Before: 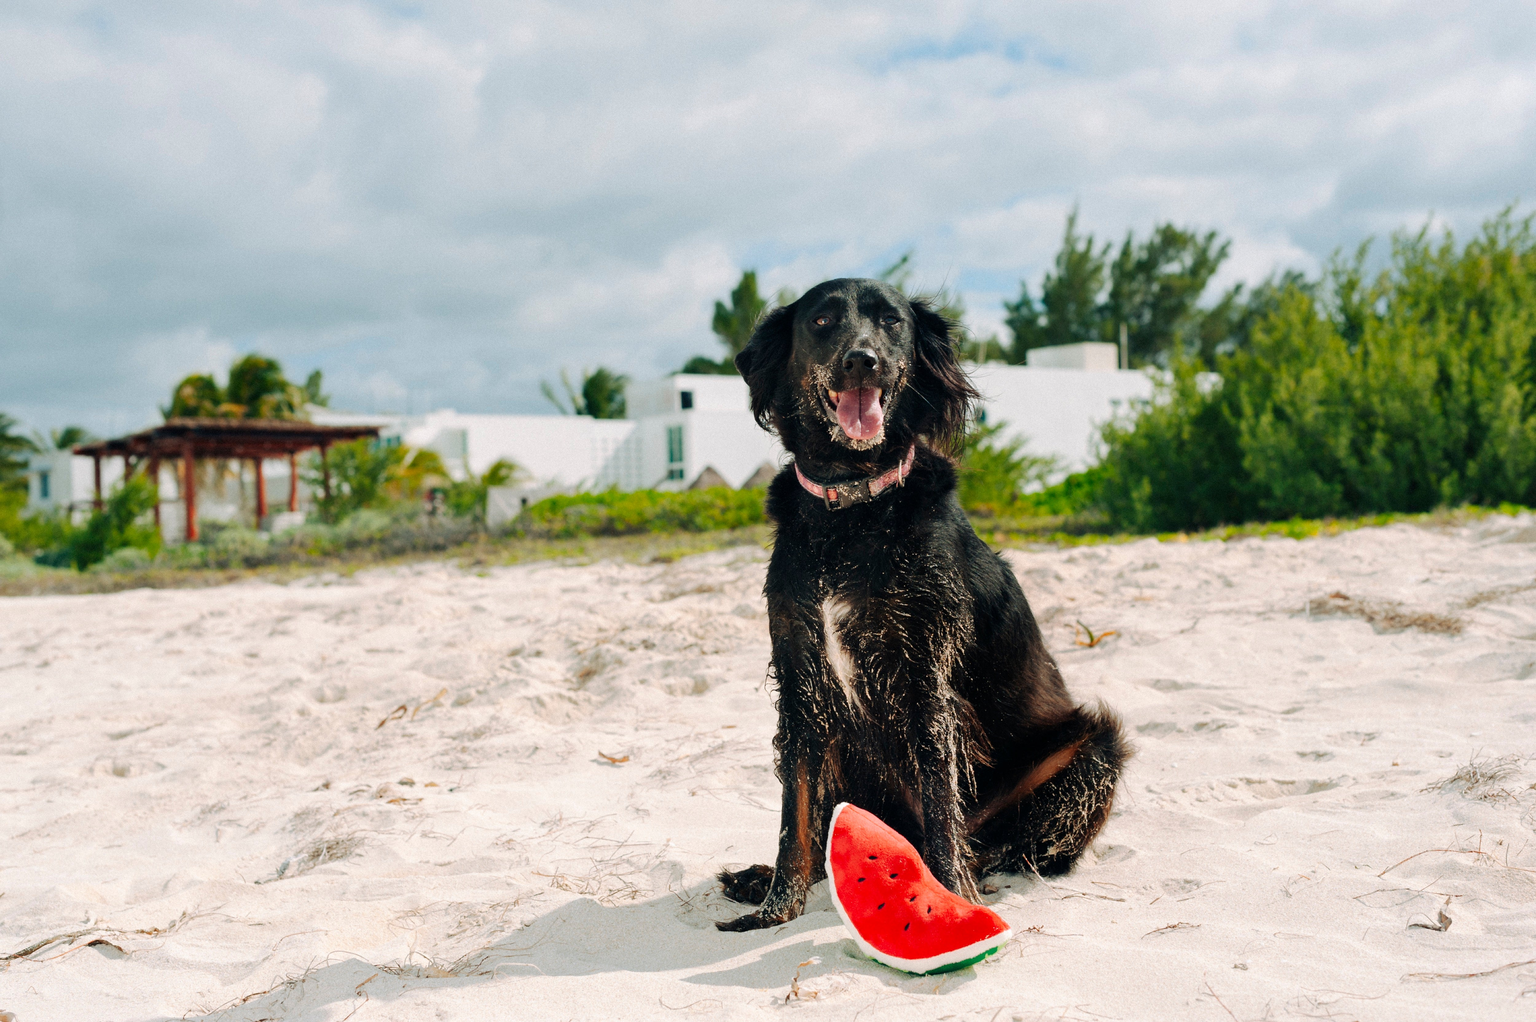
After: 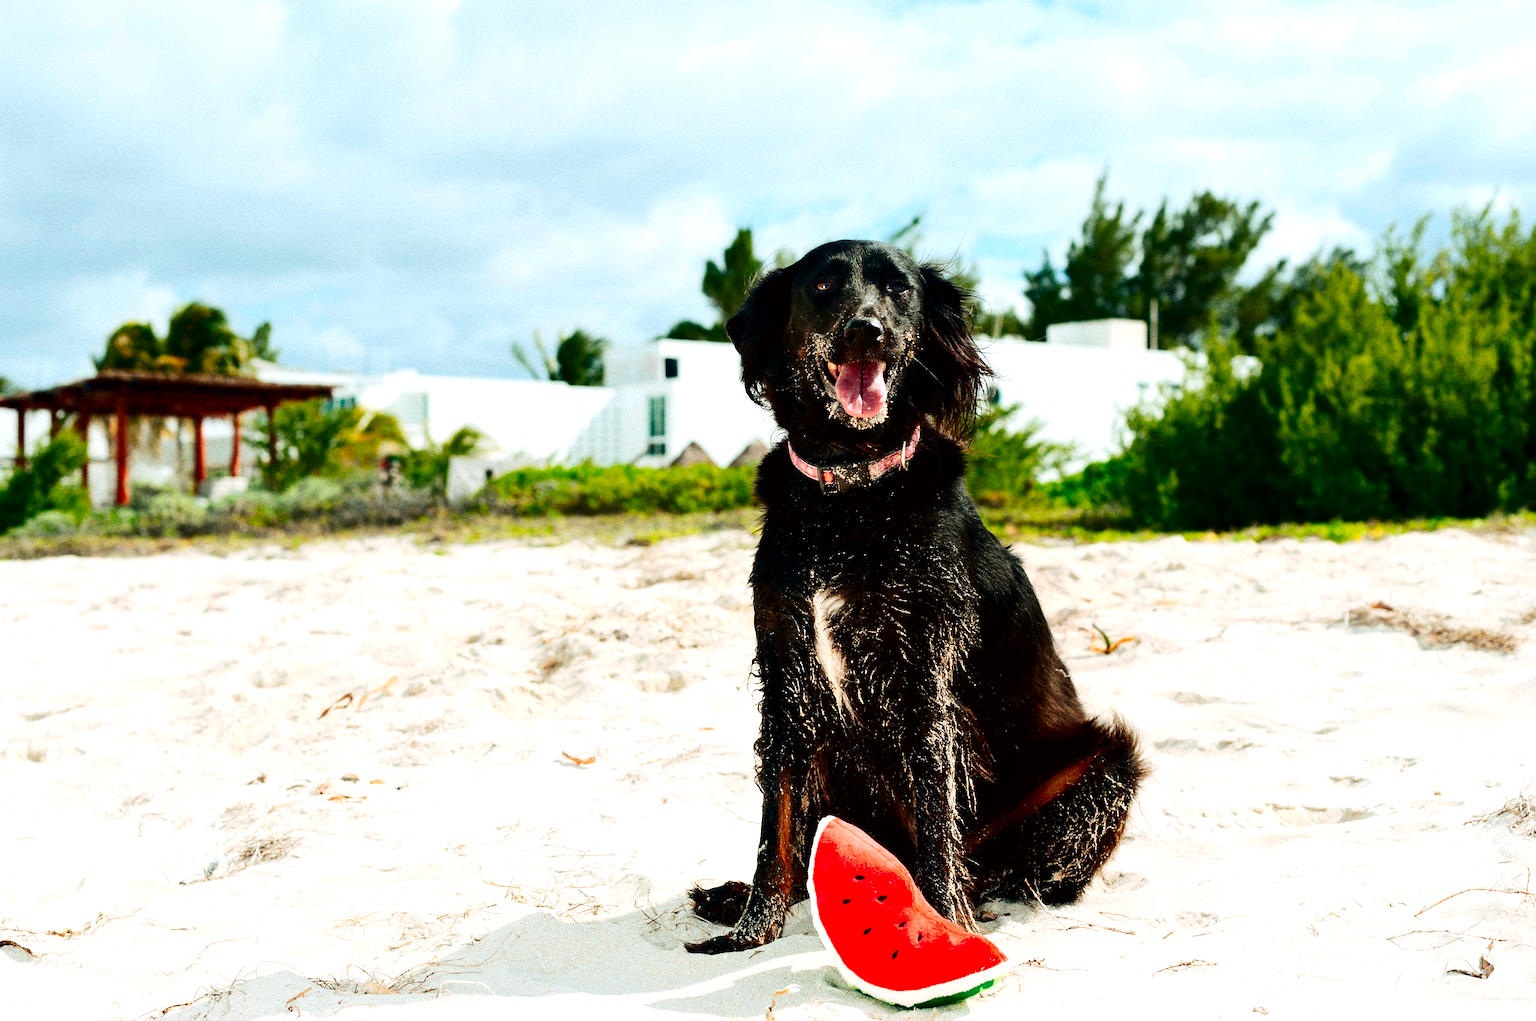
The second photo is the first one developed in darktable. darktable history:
crop and rotate: angle -1.84°, left 3.081%, top 4.113%, right 1.638%, bottom 0.641%
sharpen: amount 0.206
exposure: black level correction 0.001, exposure 0.142 EV, compensate highlight preservation false
color correction: highlights a* -2.94, highlights b* -2.18, shadows a* 2.18, shadows b* 3.04
contrast brightness saturation: contrast 0.224, brightness -0.186, saturation 0.244
tone equalizer: -8 EV -0.429 EV, -7 EV -0.425 EV, -6 EV -0.358 EV, -5 EV -0.219 EV, -3 EV 0.249 EV, -2 EV 0.323 EV, -1 EV 0.366 EV, +0 EV 0.413 EV
